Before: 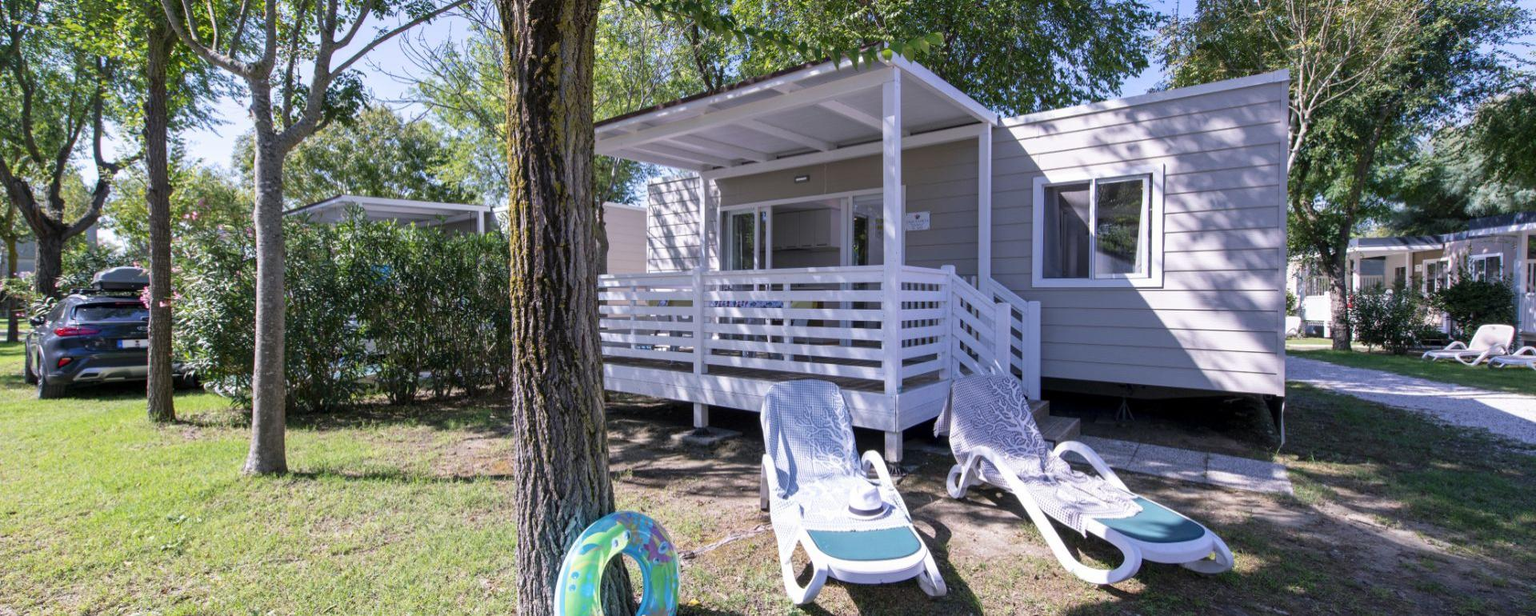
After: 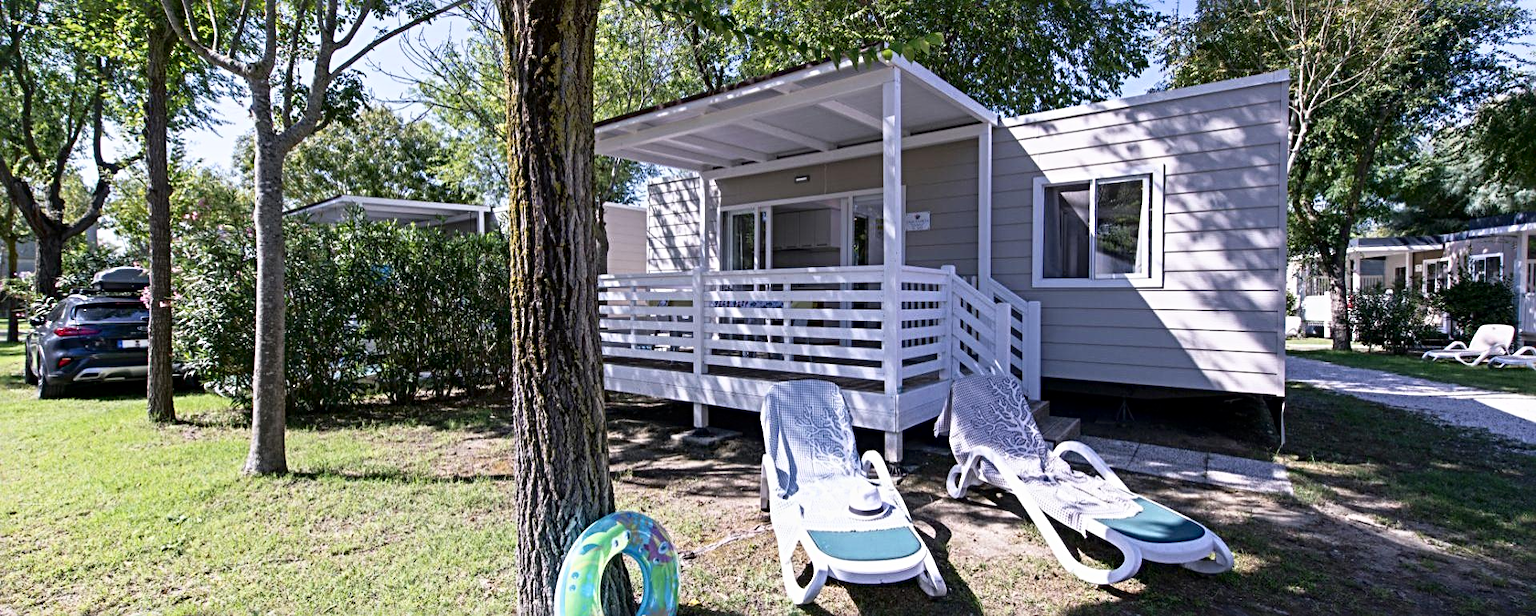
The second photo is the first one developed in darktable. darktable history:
shadows and highlights: shadows -62.32, white point adjustment -5.22, highlights 61.59
rotate and perspective: crop left 0, crop top 0
sharpen: radius 4.883
